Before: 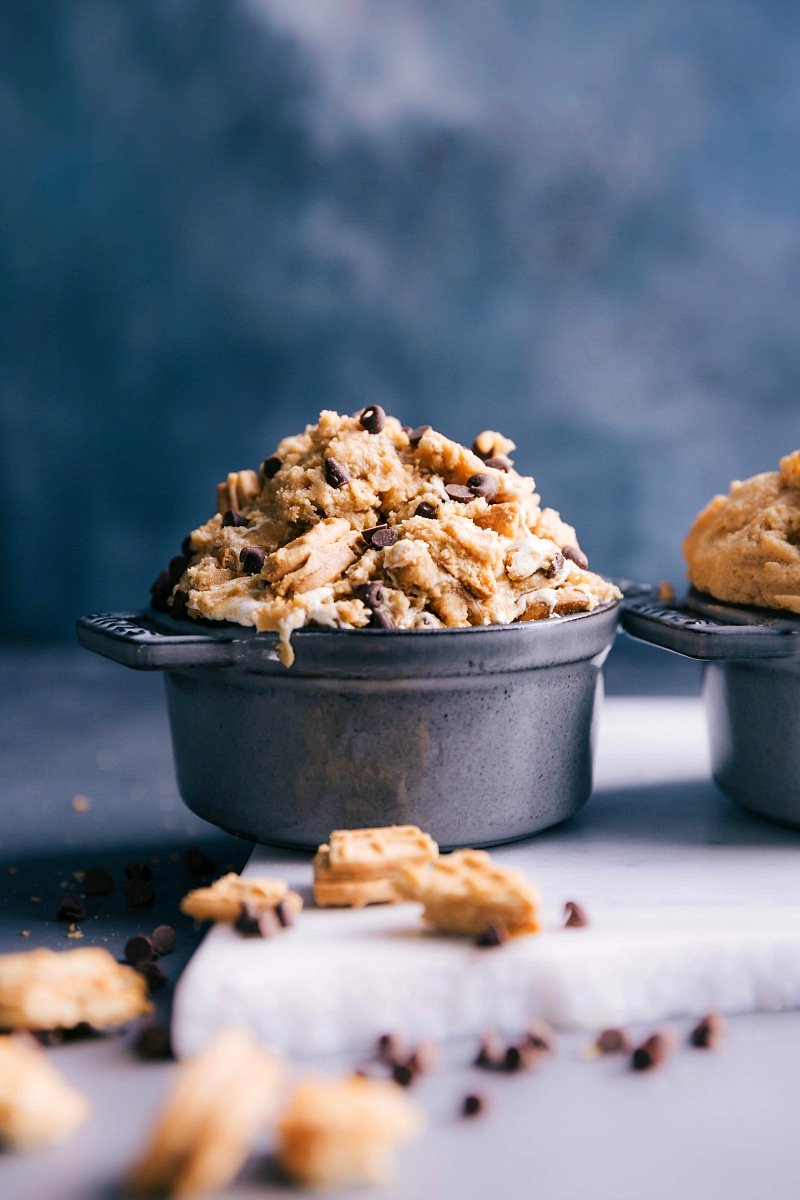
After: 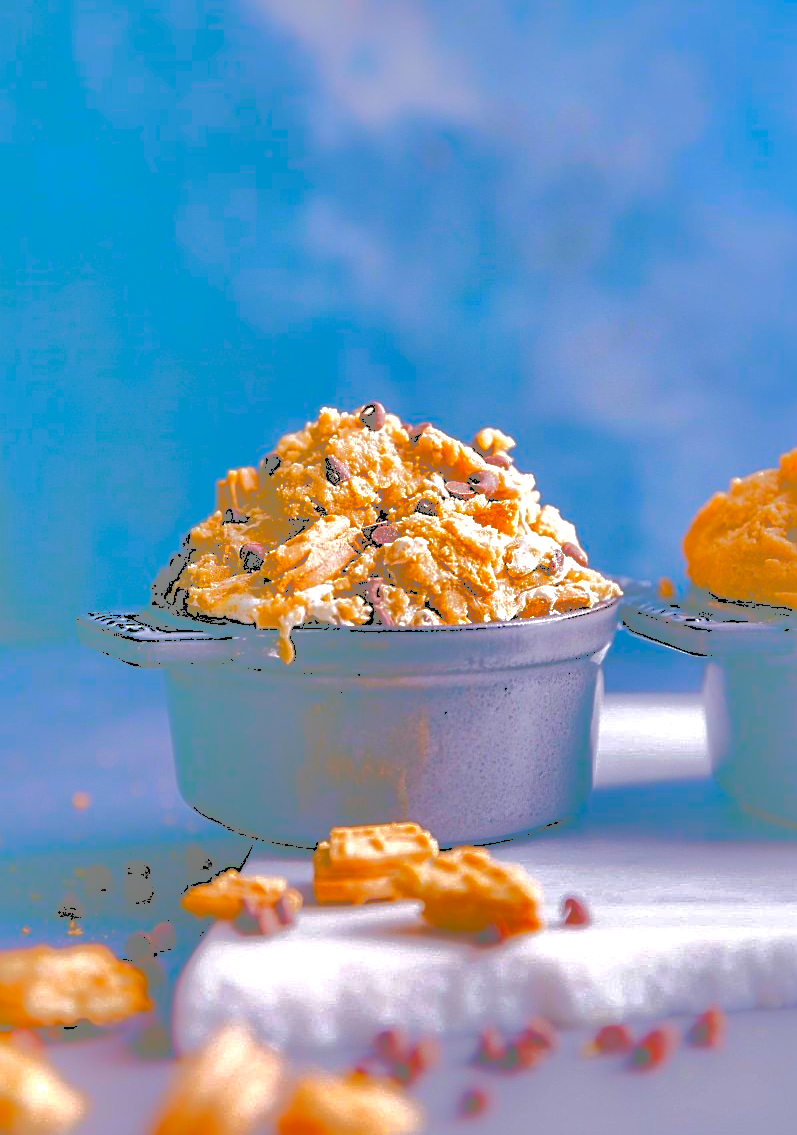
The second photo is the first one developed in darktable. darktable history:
sharpen: amount 0.753
color balance rgb: linear chroma grading › global chroma 24.68%, perceptual saturation grading › global saturation 35.095%, perceptual saturation grading › highlights -29.92%, perceptual saturation grading › shadows 35.256%
crop: top 0.268%, right 0.264%, bottom 5.07%
contrast brightness saturation: contrast 0.027, brightness 0.066, saturation 0.132
exposure: exposure 0.203 EV, compensate exposure bias true, compensate highlight preservation false
local contrast: on, module defaults
shadows and highlights: shadows 24.94, highlights -69.87
tone curve: curves: ch0 [(0, 0) (0.003, 0.626) (0.011, 0.626) (0.025, 0.63) (0.044, 0.631) (0.069, 0.632) (0.1, 0.636) (0.136, 0.637) (0.177, 0.641) (0.224, 0.642) (0.277, 0.646) (0.335, 0.649) (0.399, 0.661) (0.468, 0.679) (0.543, 0.702) (0.623, 0.732) (0.709, 0.769) (0.801, 0.804) (0.898, 0.847) (1, 1)], color space Lab, independent channels, preserve colors none
